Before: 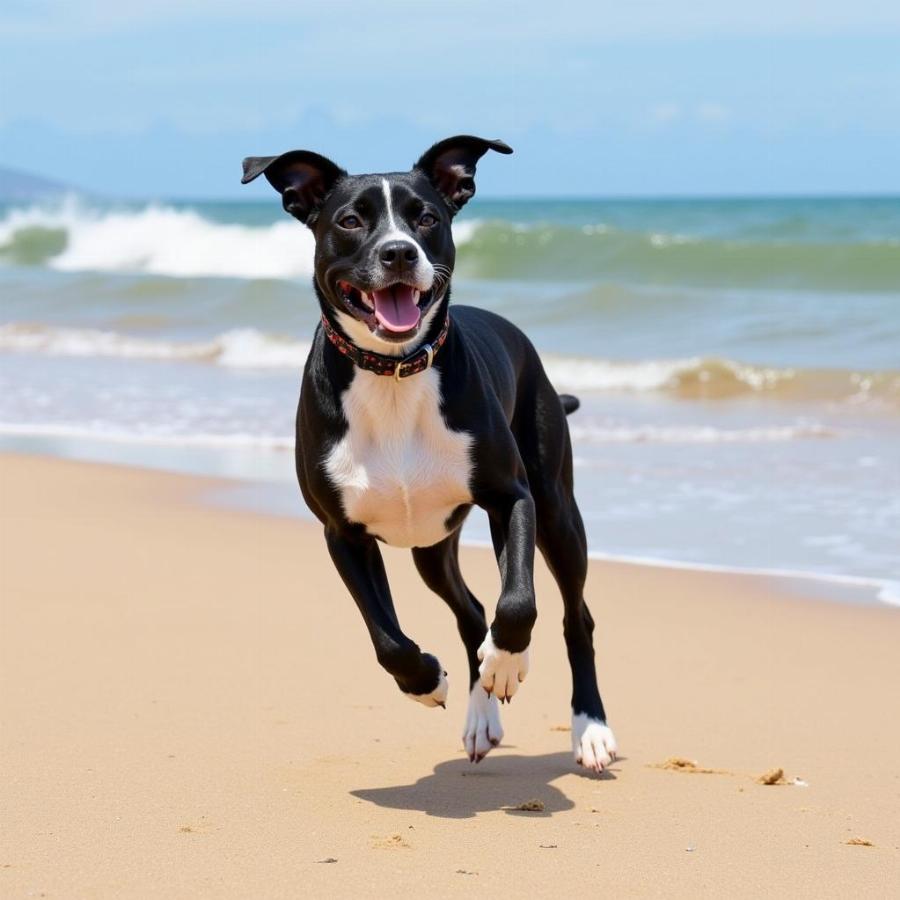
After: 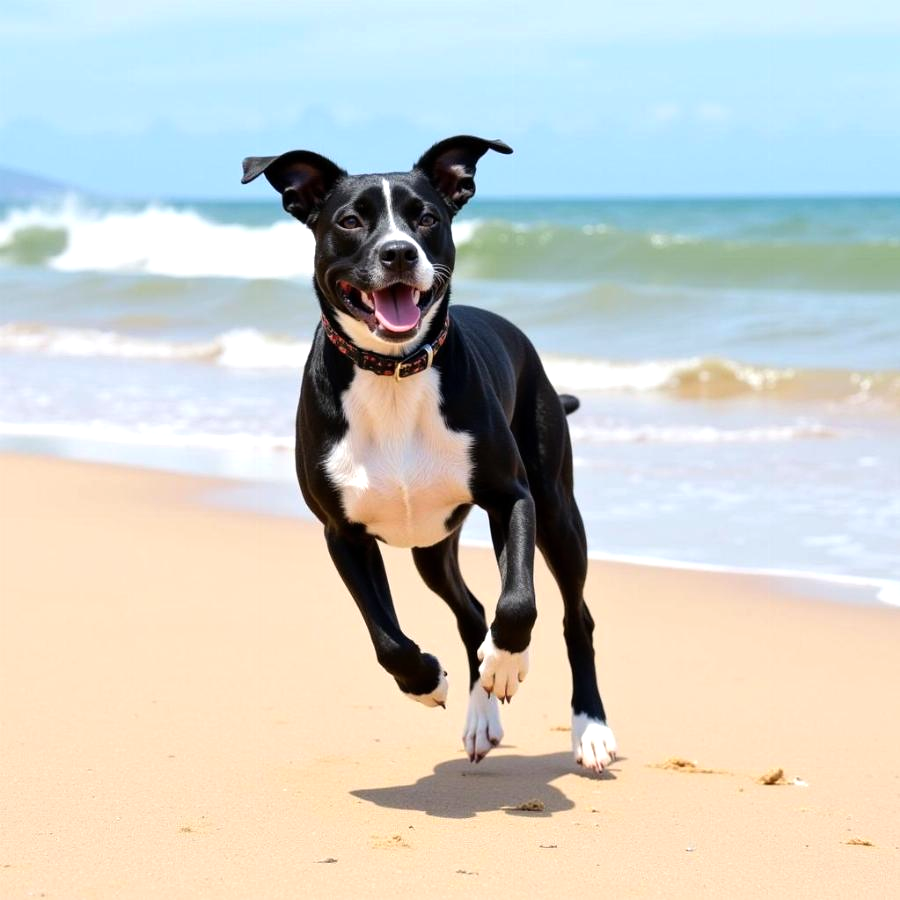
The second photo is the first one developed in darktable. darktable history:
tone equalizer: -8 EV -0.426 EV, -7 EV -0.369 EV, -6 EV -0.372 EV, -5 EV -0.204 EV, -3 EV 0.204 EV, -2 EV 0.344 EV, -1 EV 0.404 EV, +0 EV 0.394 EV
